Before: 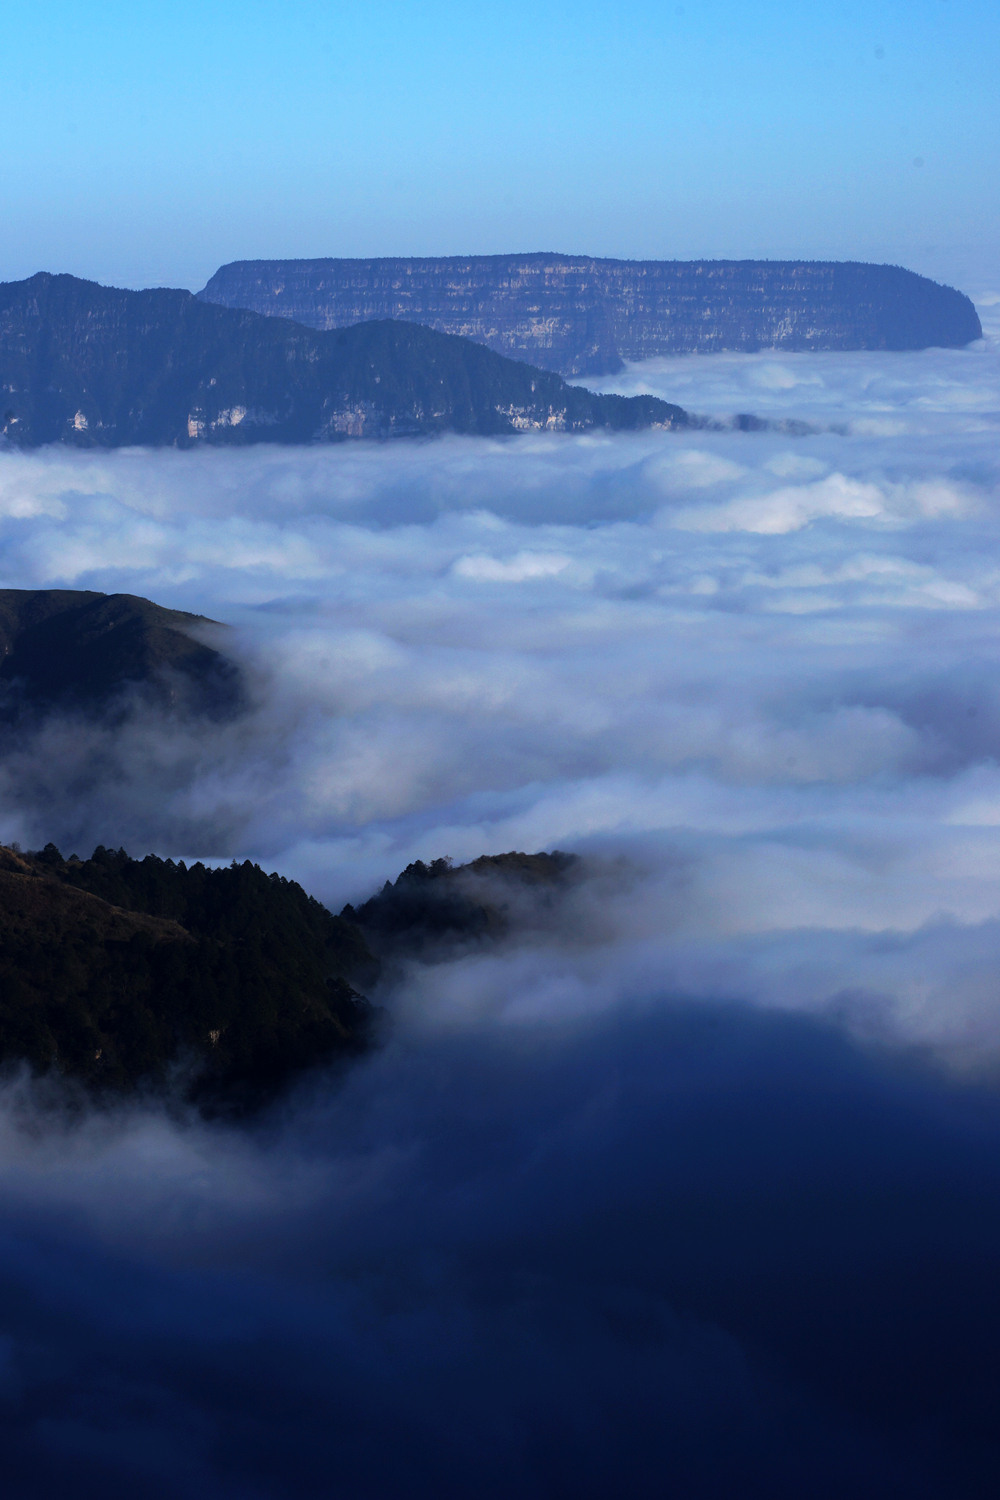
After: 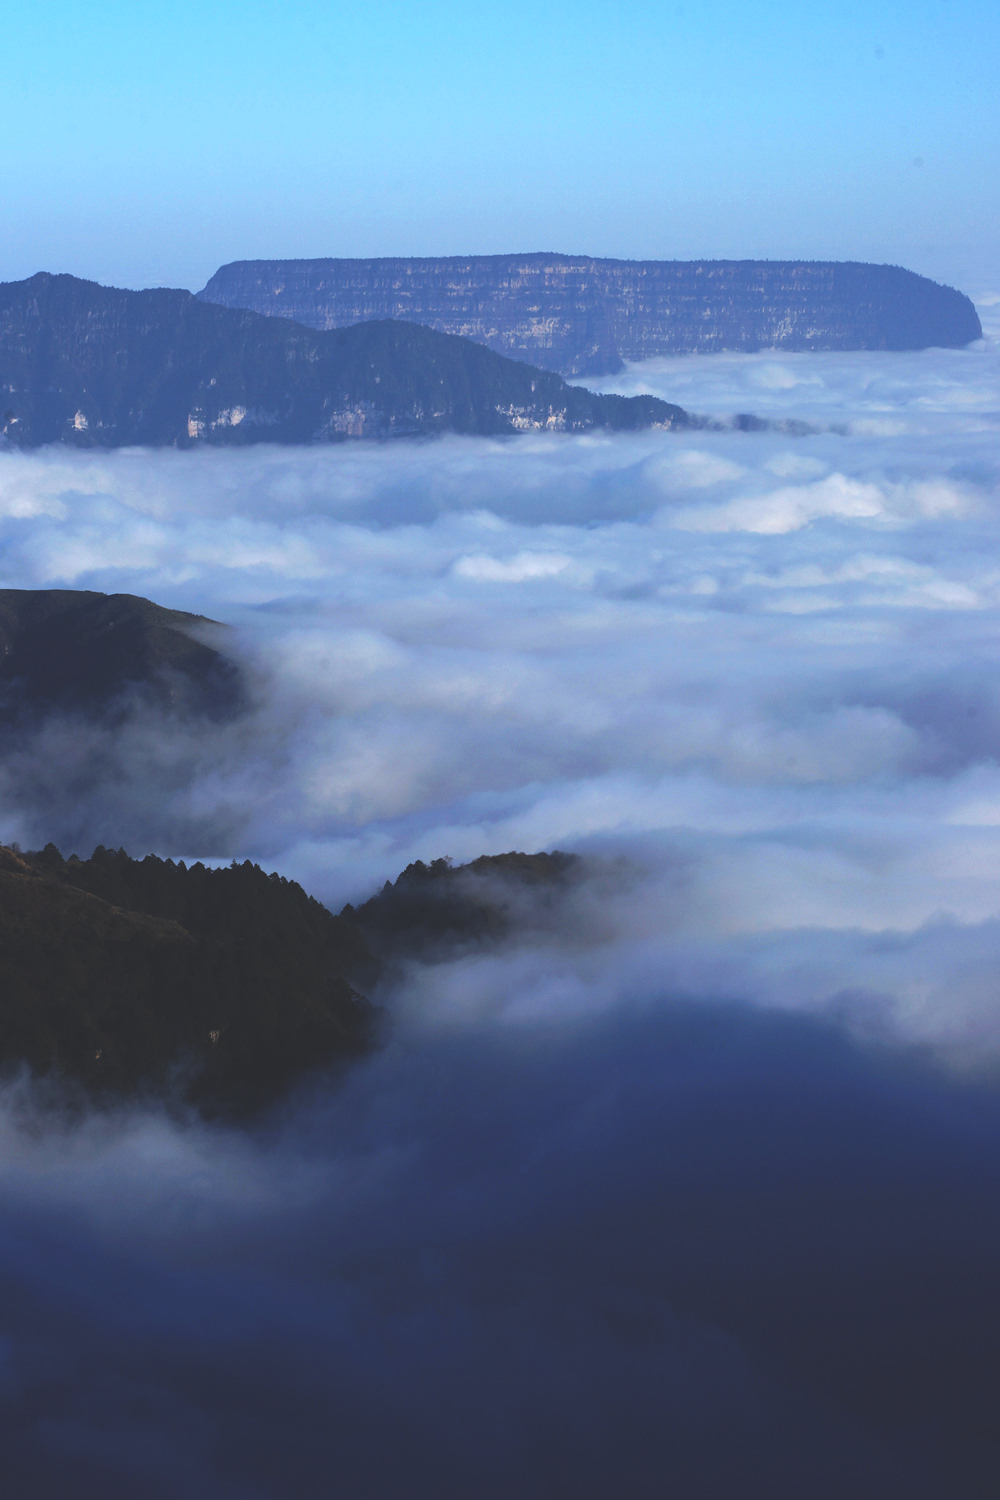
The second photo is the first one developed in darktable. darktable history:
levels: levels [0, 0.476, 0.951]
base curve: curves: ch0 [(0, 0) (0.283, 0.295) (1, 1)], preserve colors none
exposure: black level correction -0.023, exposure -0.039 EV, compensate highlight preservation false
